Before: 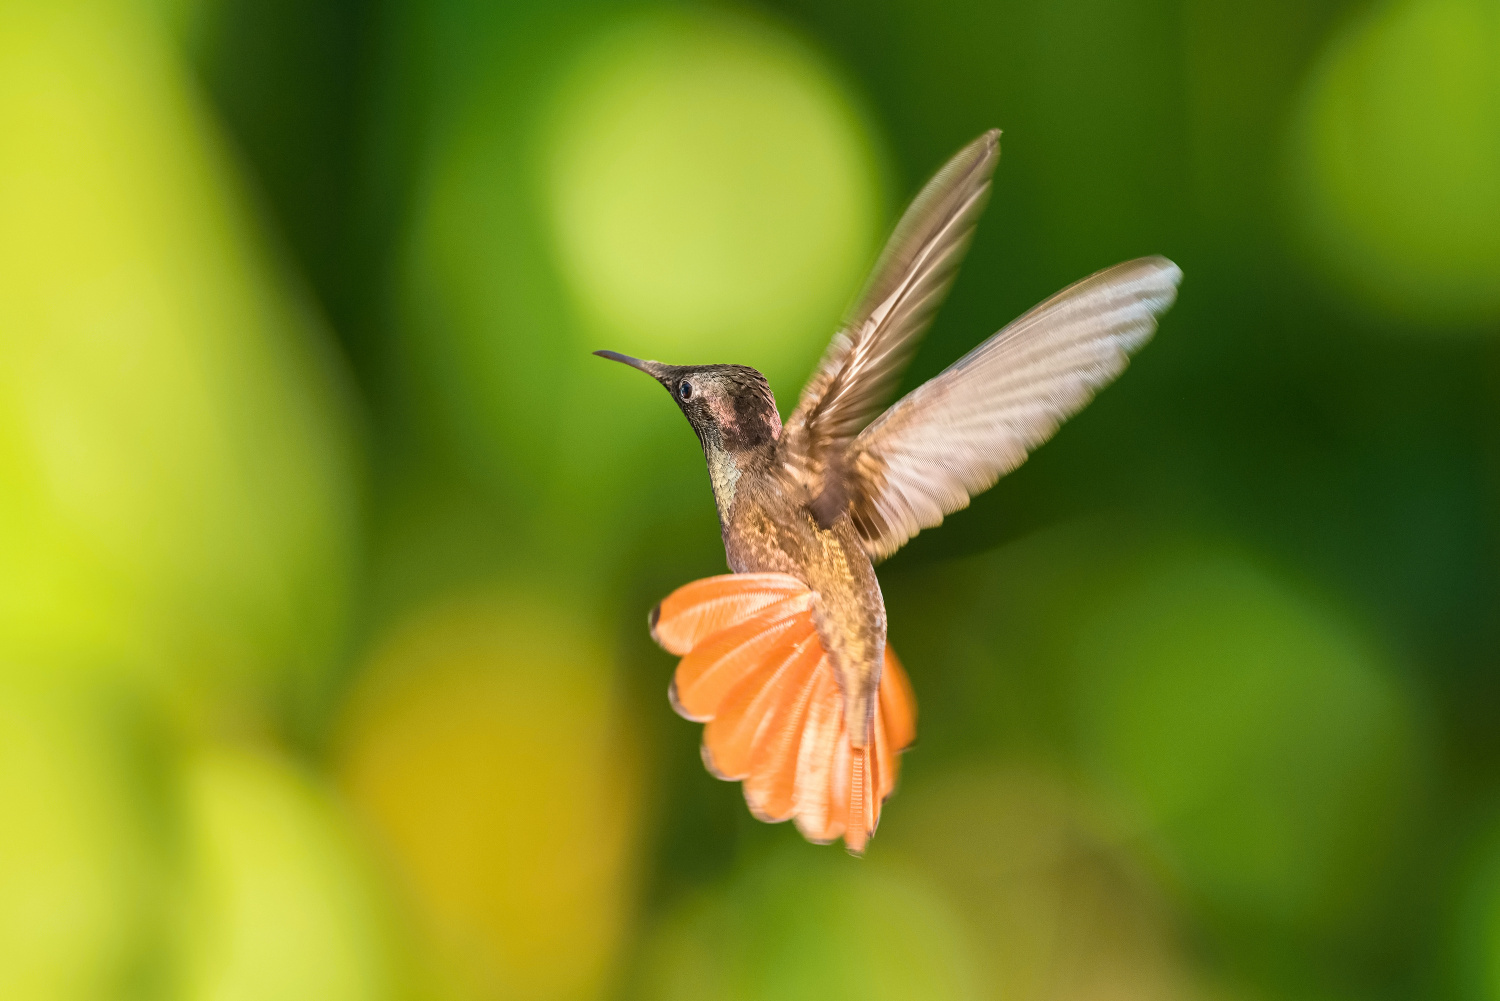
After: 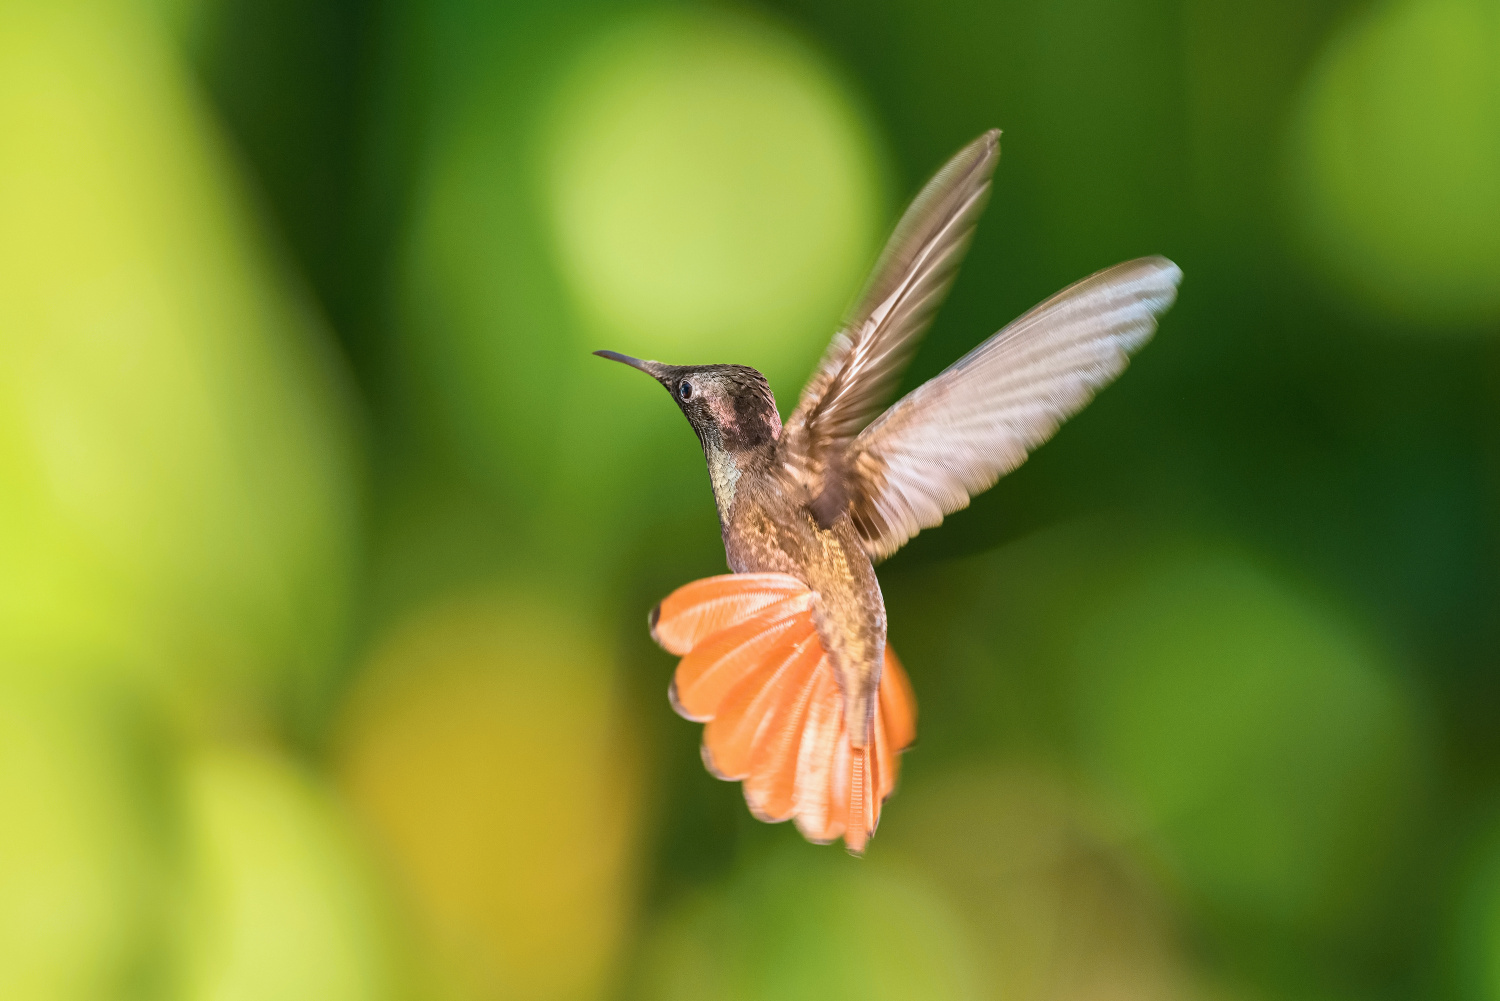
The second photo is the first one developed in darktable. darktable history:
color correction: highlights a* -0.703, highlights b* -8.67
